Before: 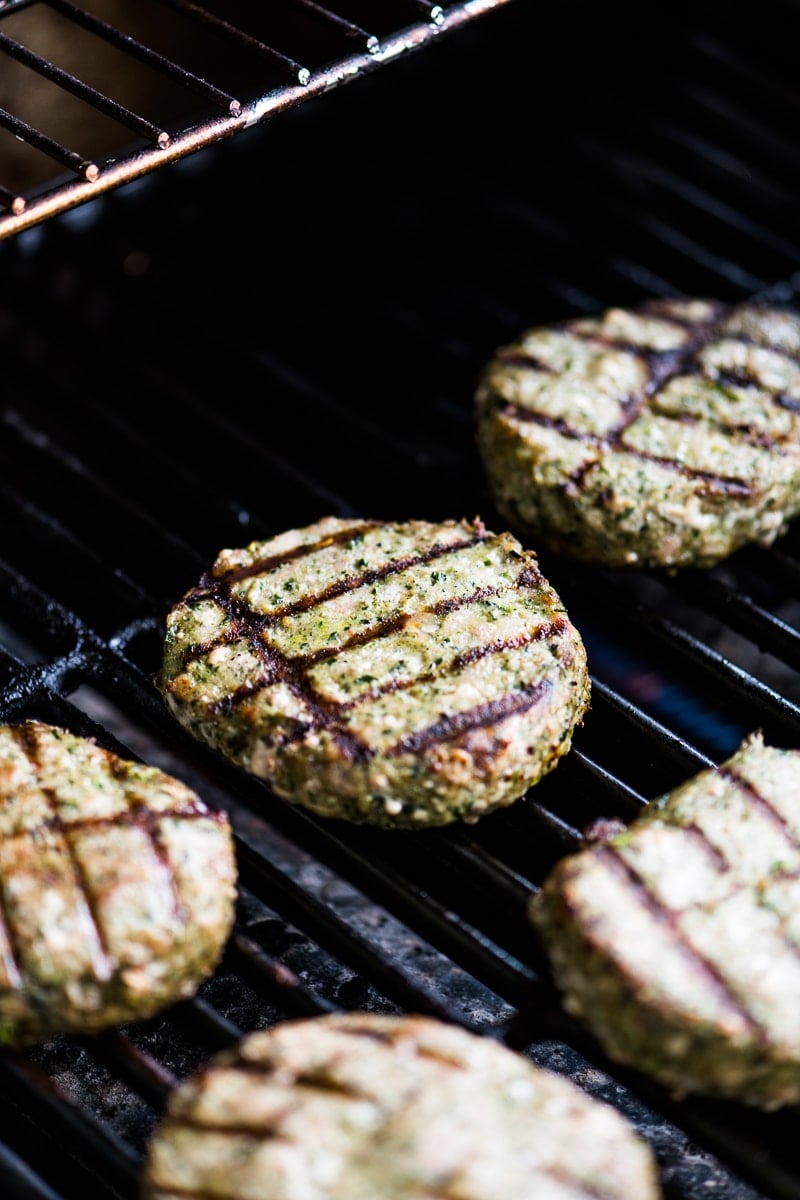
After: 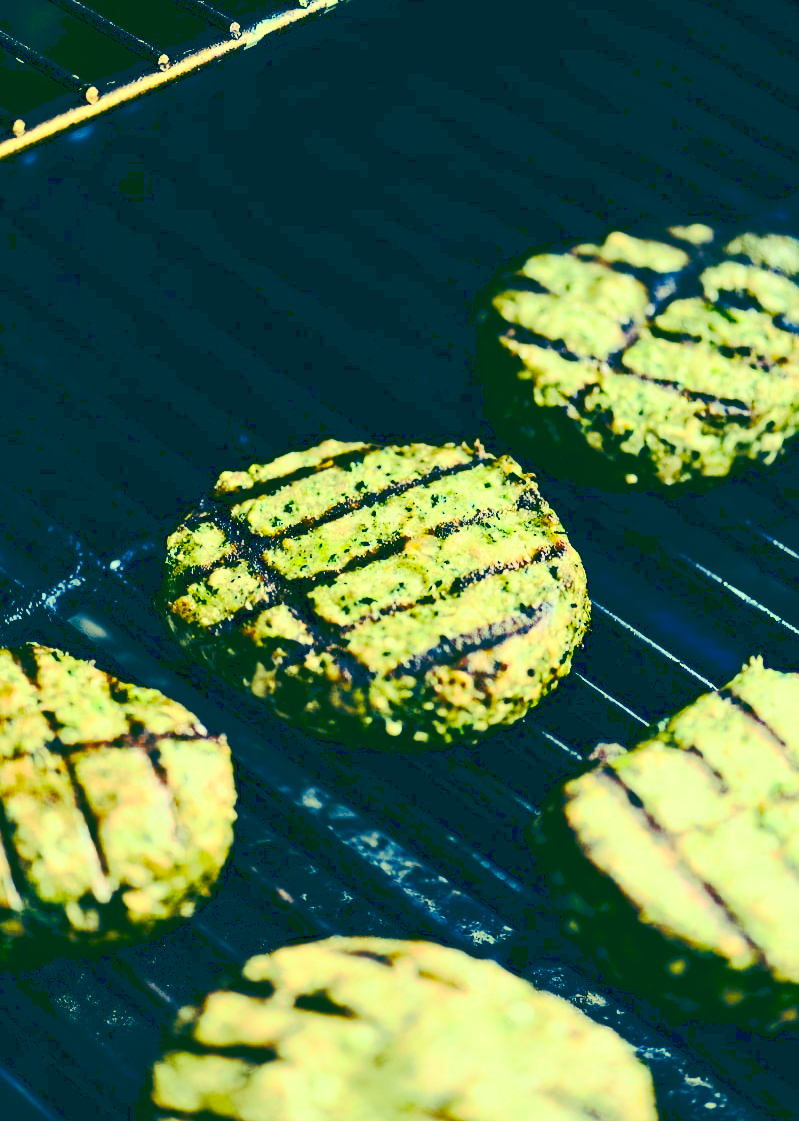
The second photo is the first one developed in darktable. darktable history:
crop and rotate: top 6.553%
exposure: black level correction 0, compensate highlight preservation false
color balance rgb: power › chroma 0.298%, power › hue 23.93°, linear chroma grading › global chroma 15.45%, perceptual saturation grading › global saturation 0.612%, saturation formula JzAzBz (2021)
tone curve: curves: ch0 [(0, 0) (0.003, 0.145) (0.011, 0.148) (0.025, 0.15) (0.044, 0.159) (0.069, 0.16) (0.1, 0.164) (0.136, 0.182) (0.177, 0.213) (0.224, 0.247) (0.277, 0.298) (0.335, 0.37) (0.399, 0.456) (0.468, 0.552) (0.543, 0.641) (0.623, 0.713) (0.709, 0.768) (0.801, 0.825) (0.898, 0.868) (1, 1)], preserve colors none
contrast brightness saturation: contrast 0.408, brightness 0.055, saturation 0.254
color correction: highlights a* -15.85, highlights b* 39.85, shadows a* -39.27, shadows b* -25.51
